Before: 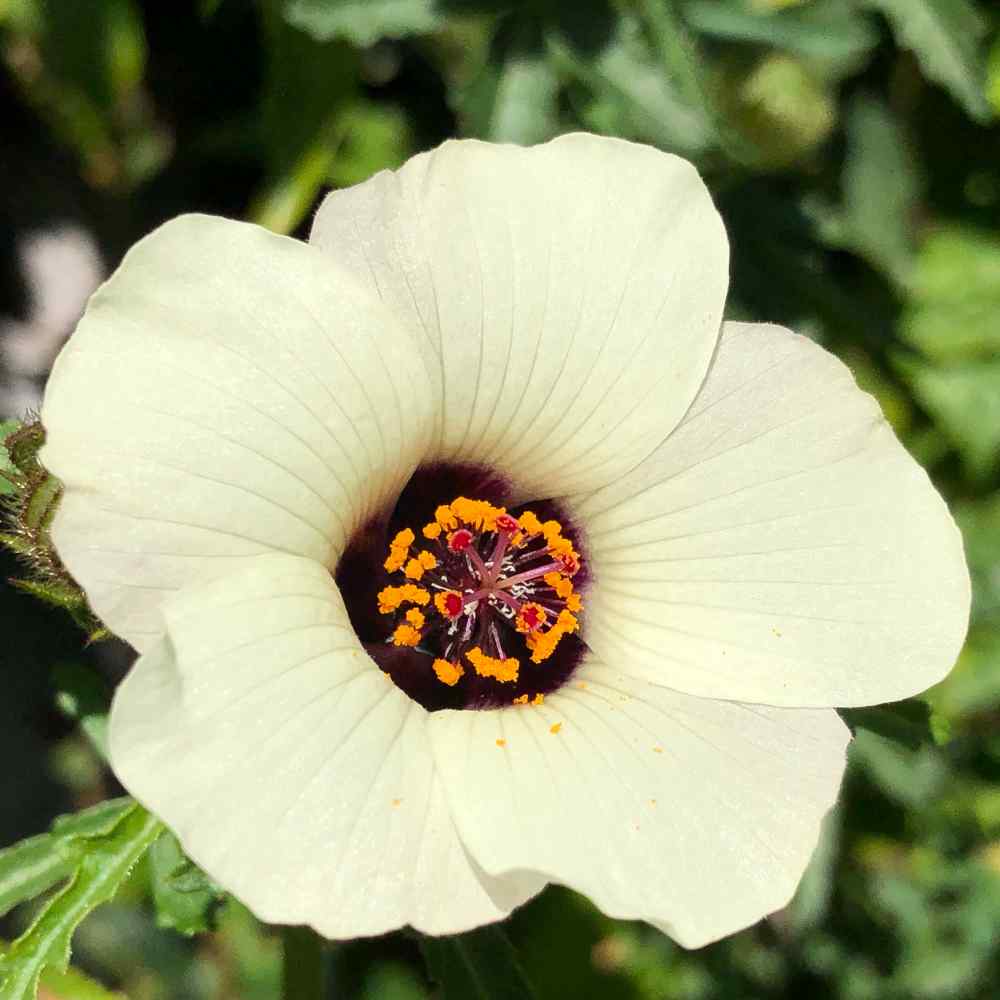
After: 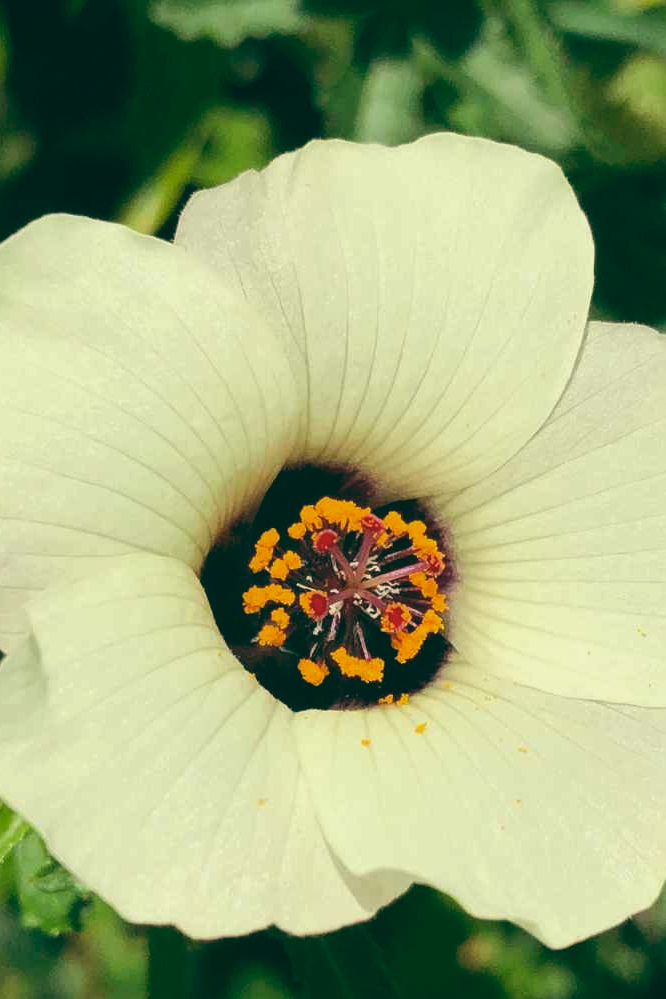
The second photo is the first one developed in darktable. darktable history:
color balance: lift [1.005, 0.99, 1.007, 1.01], gamma [1, 1.034, 1.032, 0.966], gain [0.873, 1.055, 1.067, 0.933]
crop and rotate: left 13.537%, right 19.796%
